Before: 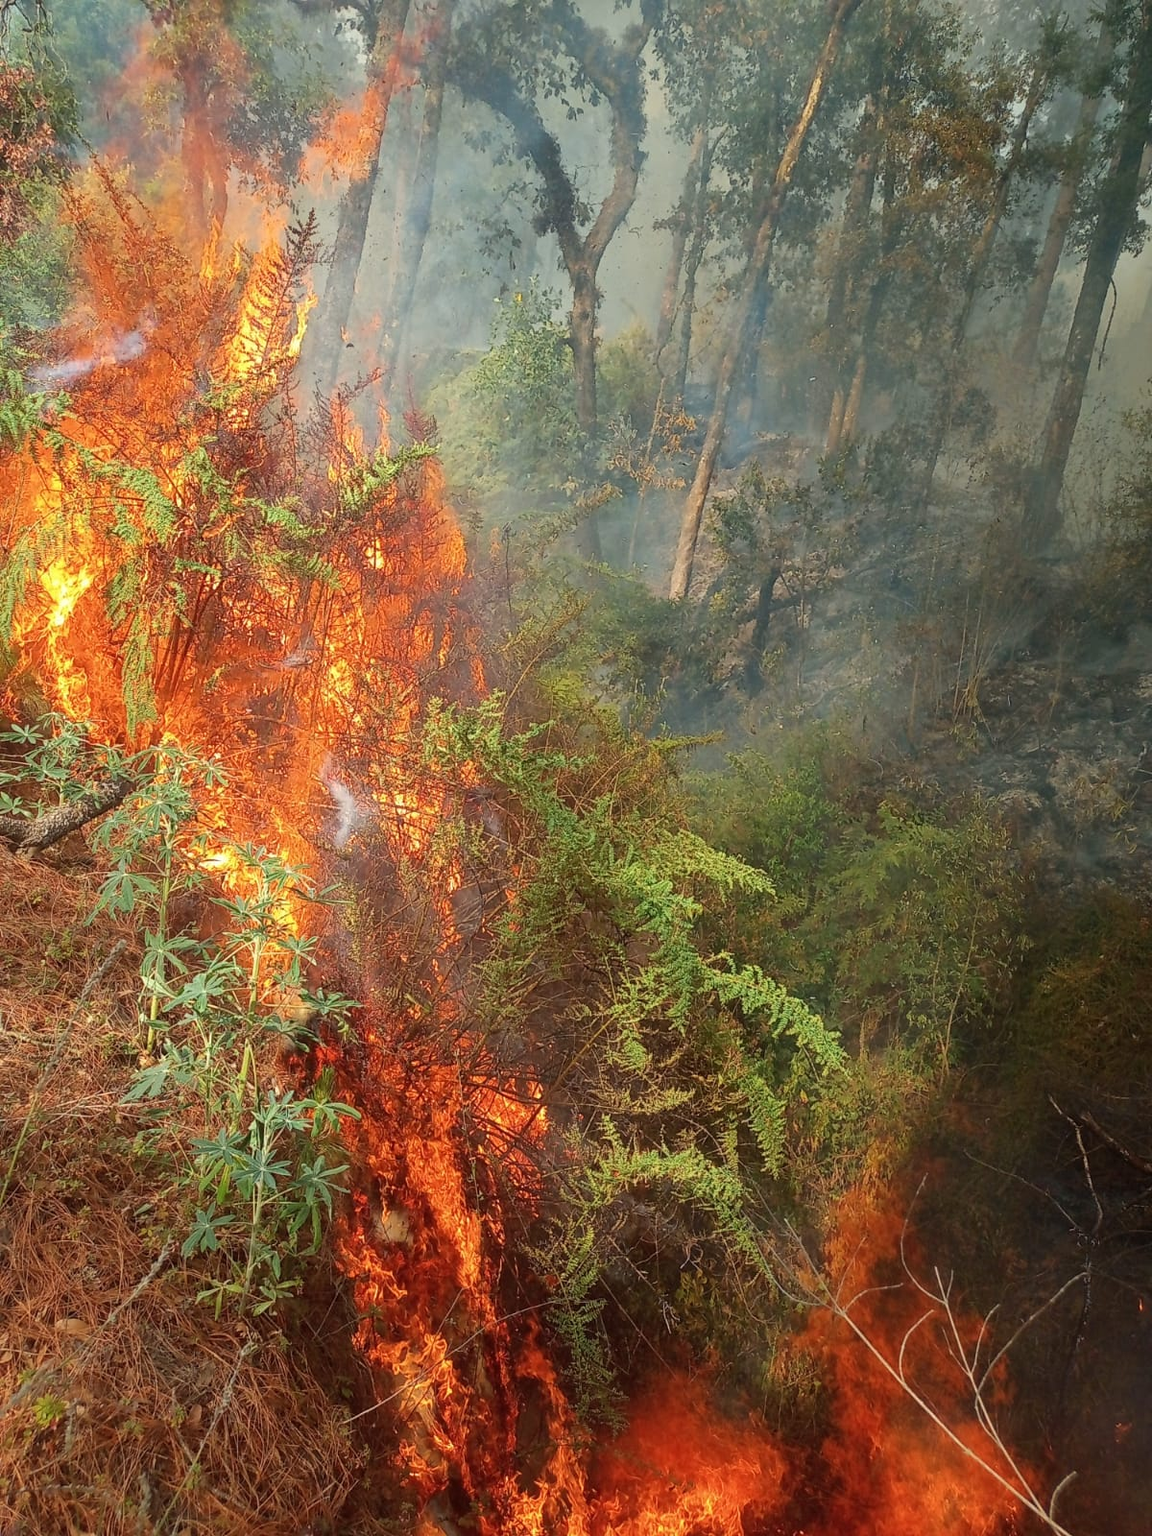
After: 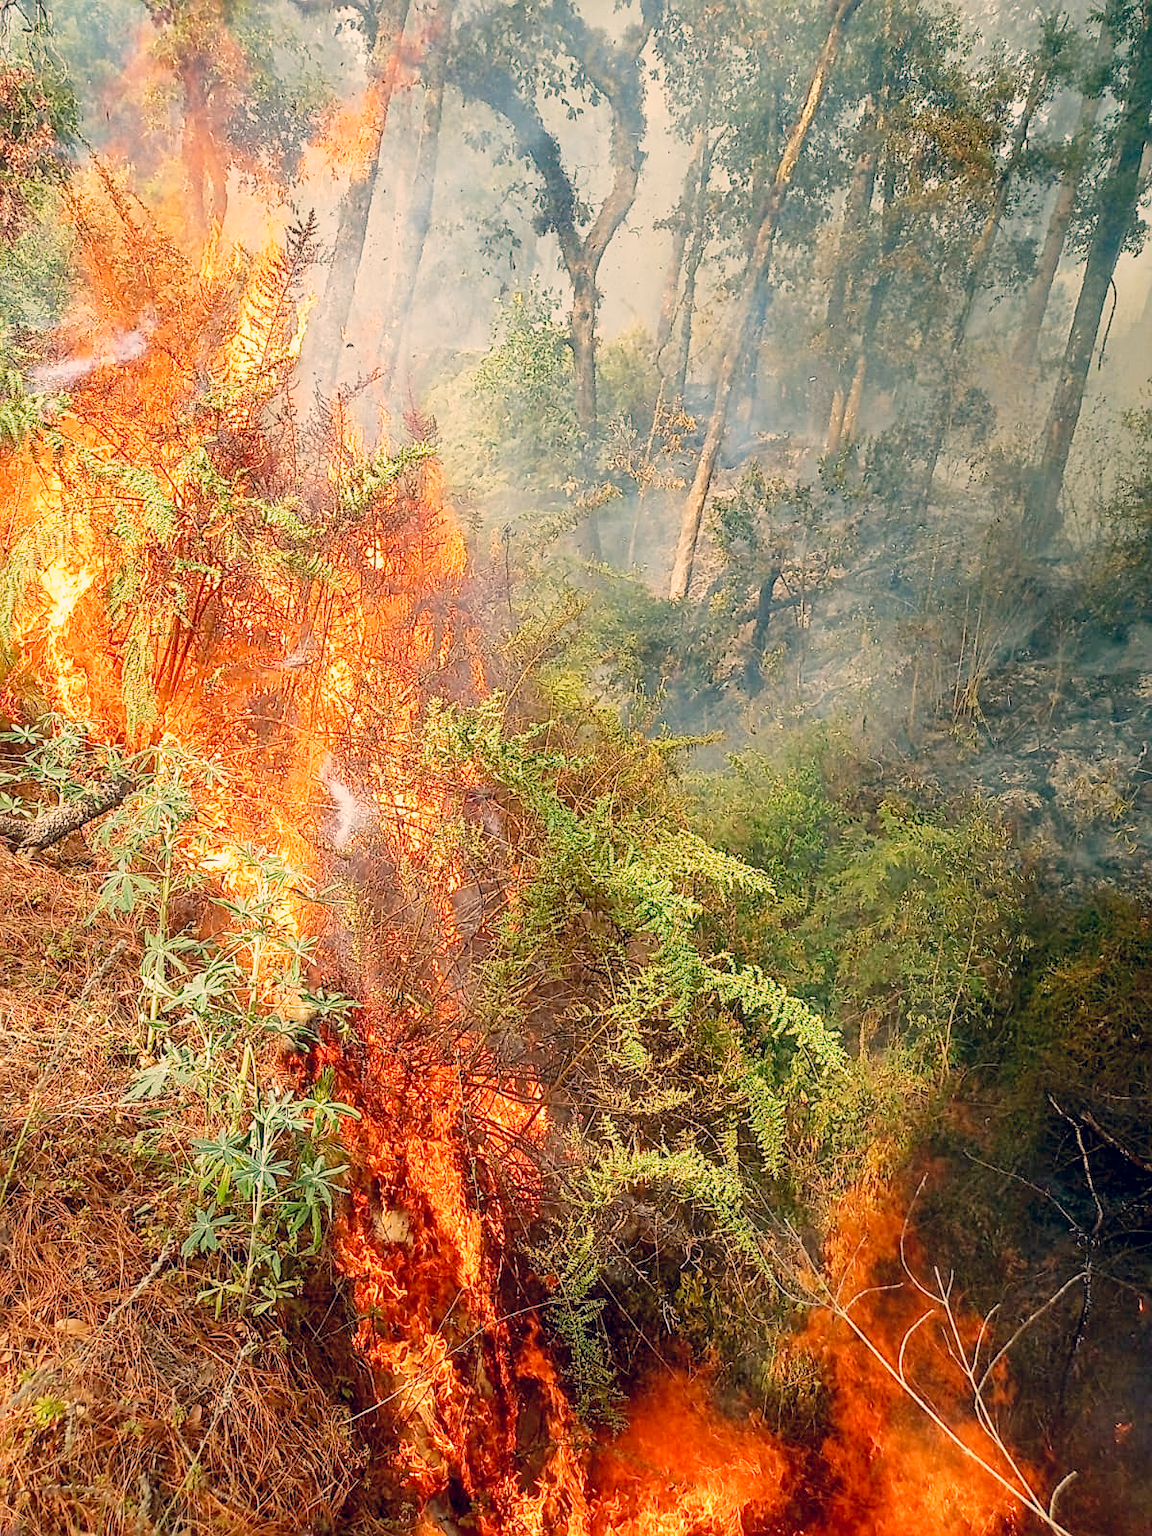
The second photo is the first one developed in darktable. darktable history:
exposure: exposure 1 EV, compensate highlight preservation false
contrast brightness saturation: saturation -0.091
local contrast: on, module defaults
filmic rgb: black relative exposure -7.62 EV, white relative exposure 4.62 EV, threshold 5.94 EV, target black luminance 0%, hardness 3.52, latitude 50.46%, contrast 1.031, highlights saturation mix 8.65%, shadows ↔ highlights balance -0.18%, preserve chrominance no, color science v5 (2021), contrast in shadows safe, contrast in highlights safe, enable highlight reconstruction true
sharpen: on, module defaults
color correction: highlights a* 10.29, highlights b* 13.94, shadows a* -9.62, shadows b* -14.85
